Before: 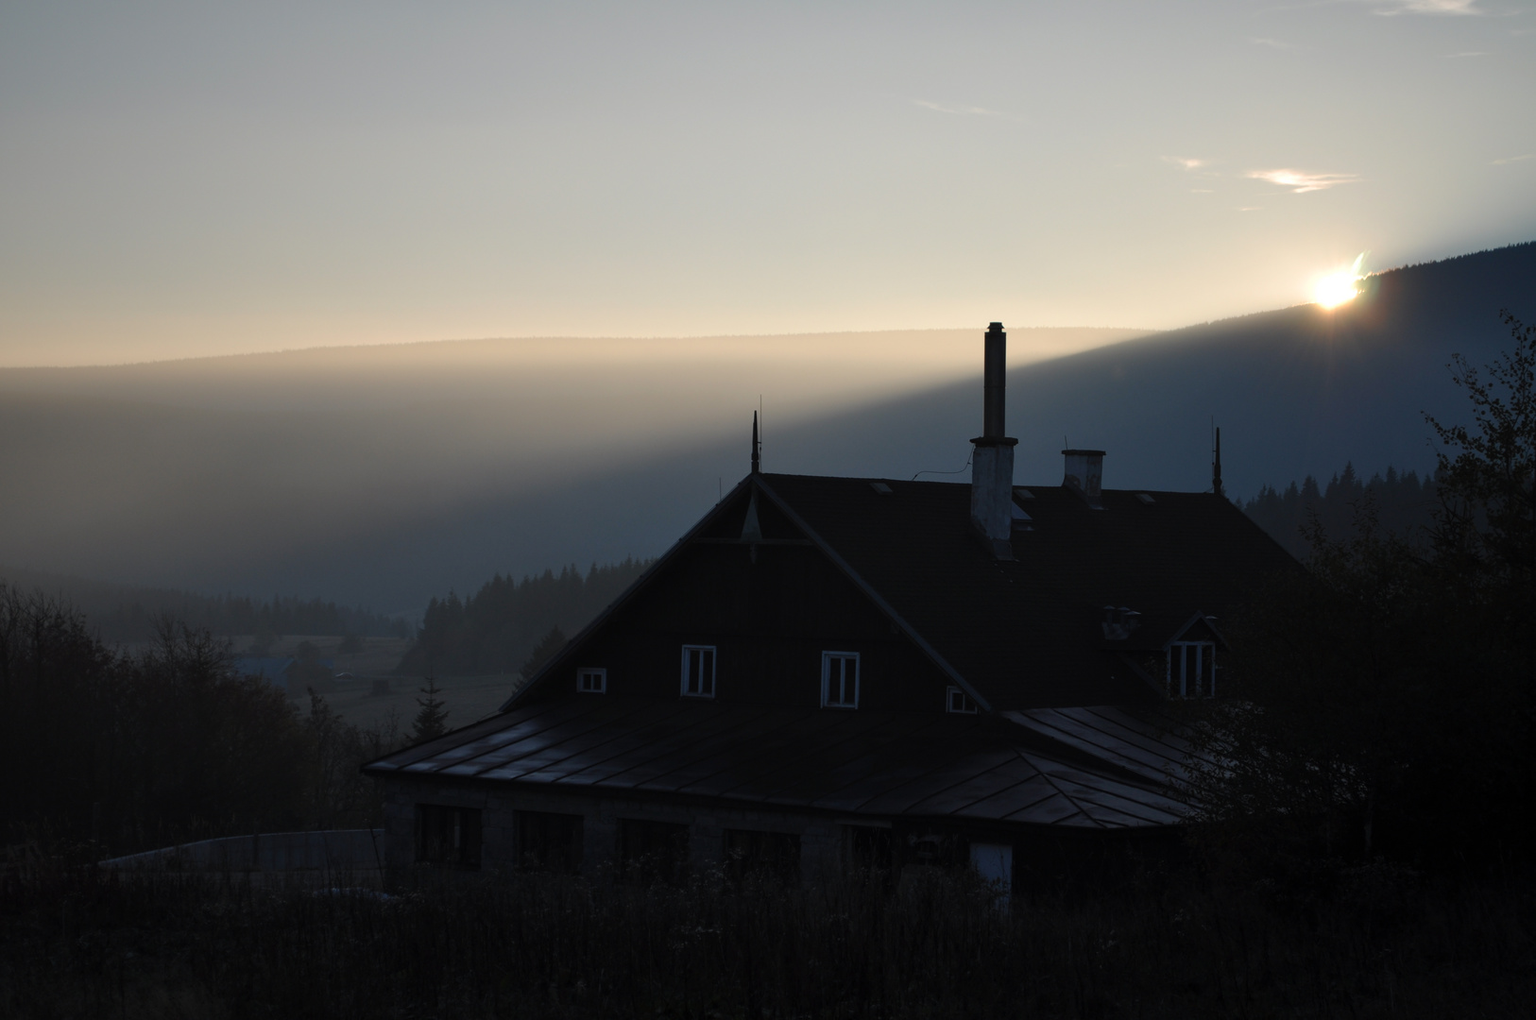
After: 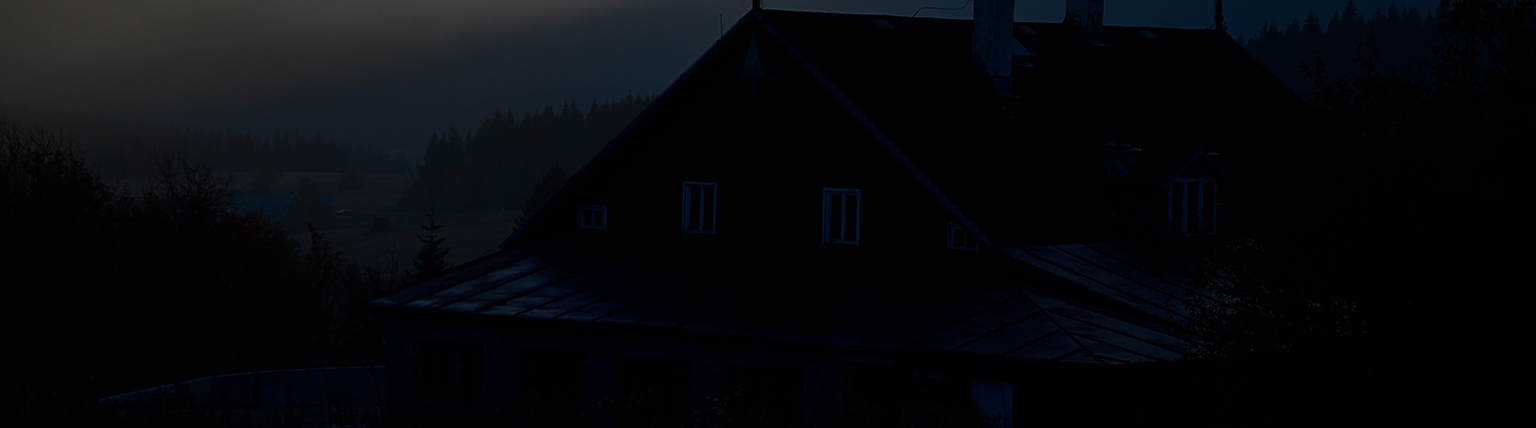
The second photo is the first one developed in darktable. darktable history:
sharpen: on, module defaults
crop: top 45.551%, bottom 12.262%
contrast brightness saturation: contrast 0.19, brightness -0.24, saturation 0.11
